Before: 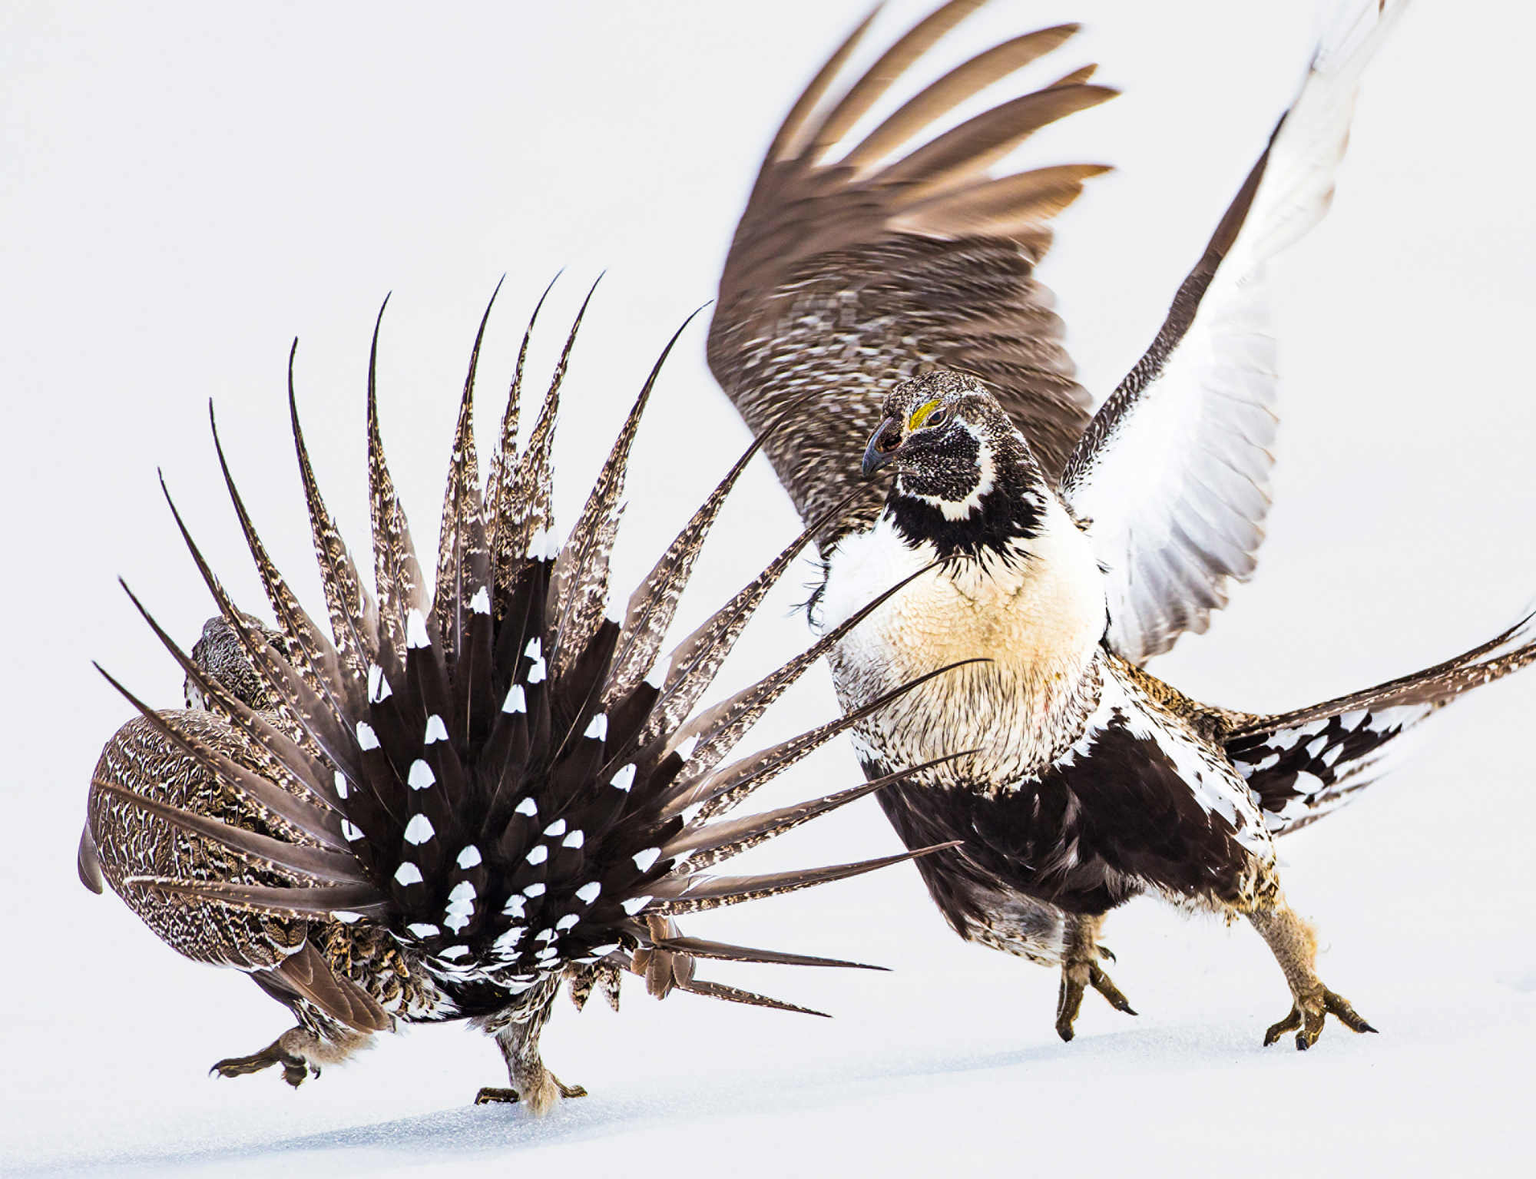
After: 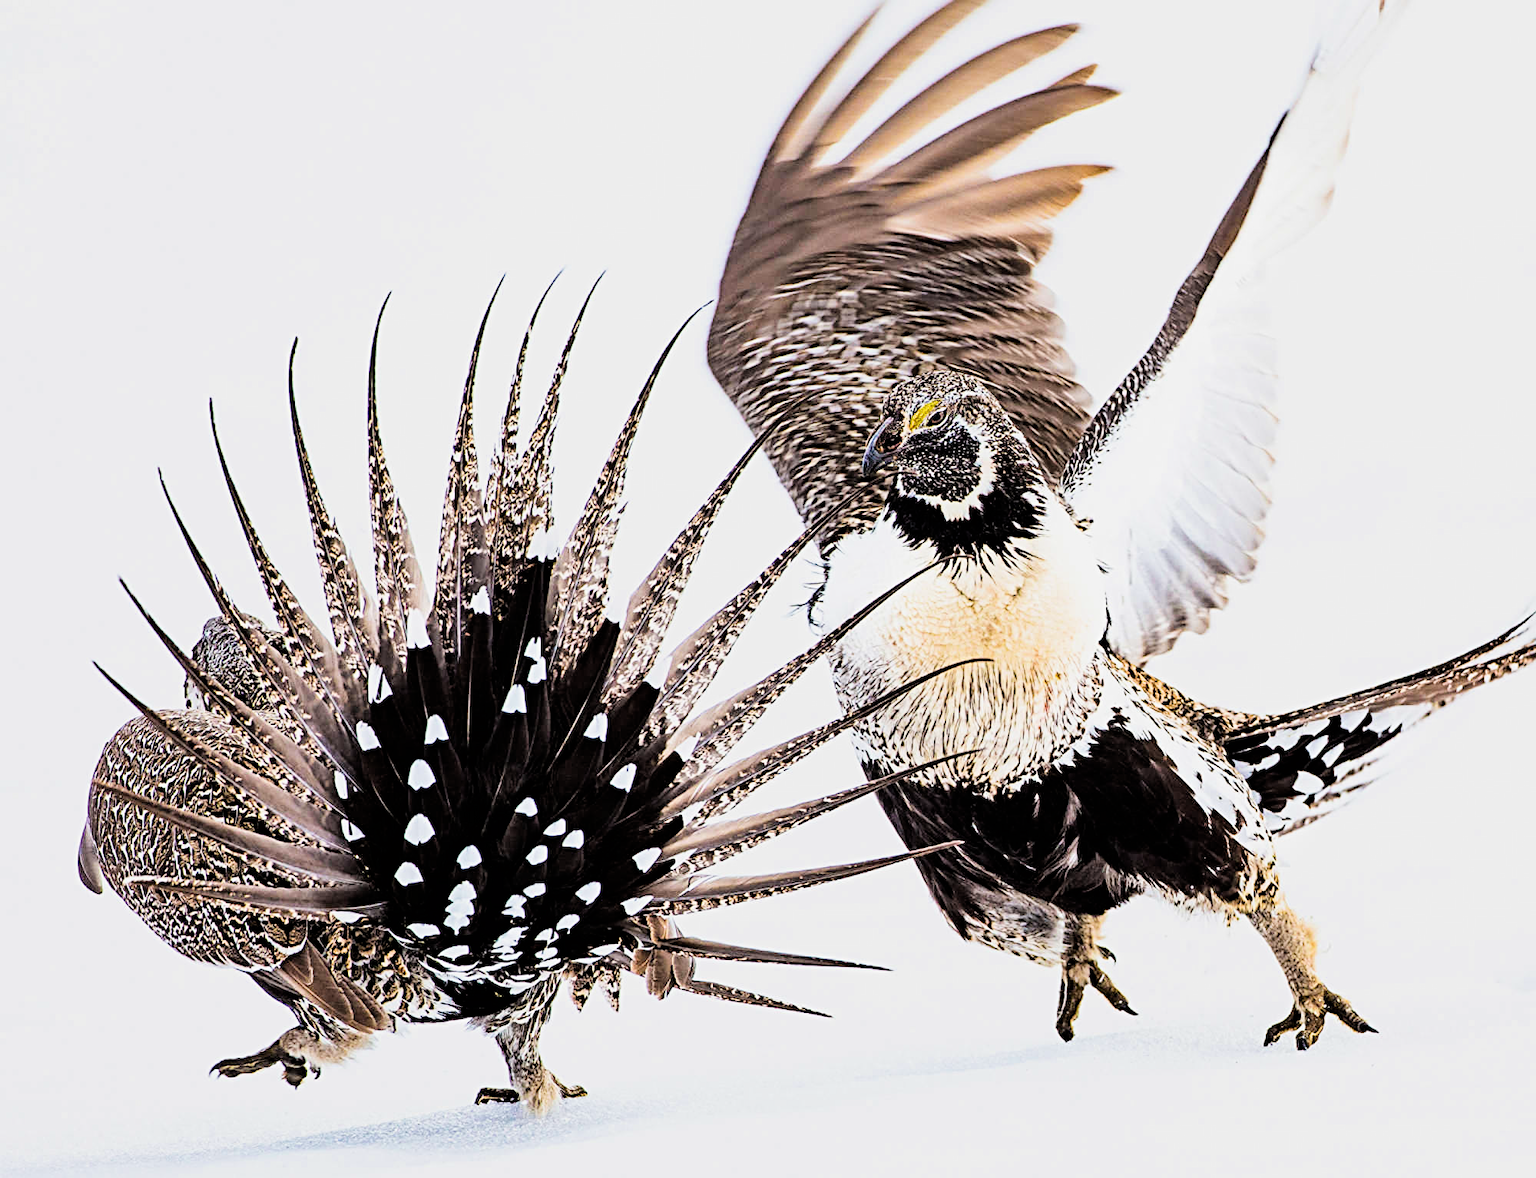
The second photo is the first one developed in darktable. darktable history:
exposure: black level correction 0.001, exposure 0.499 EV, compensate highlight preservation false
sharpen: radius 3.954
filmic rgb: black relative exposure -5.02 EV, white relative exposure 3.96 EV, threshold 5.97 EV, hardness 2.89, contrast 1.297, enable highlight reconstruction true
